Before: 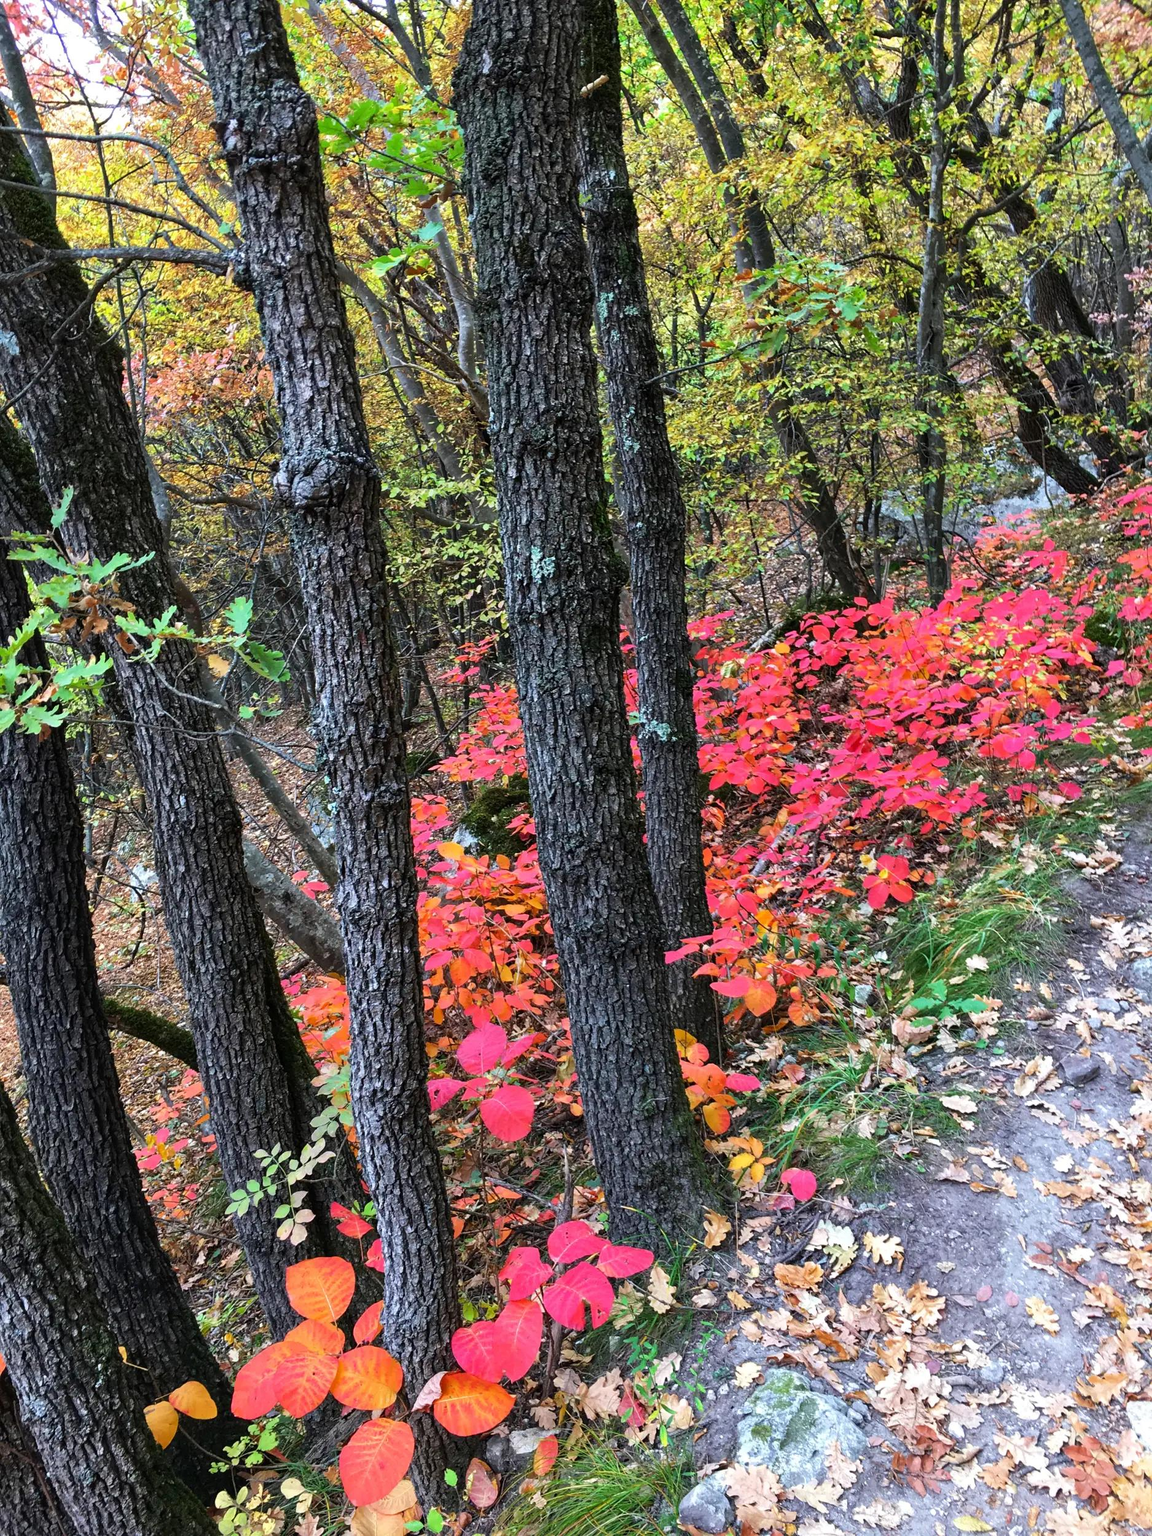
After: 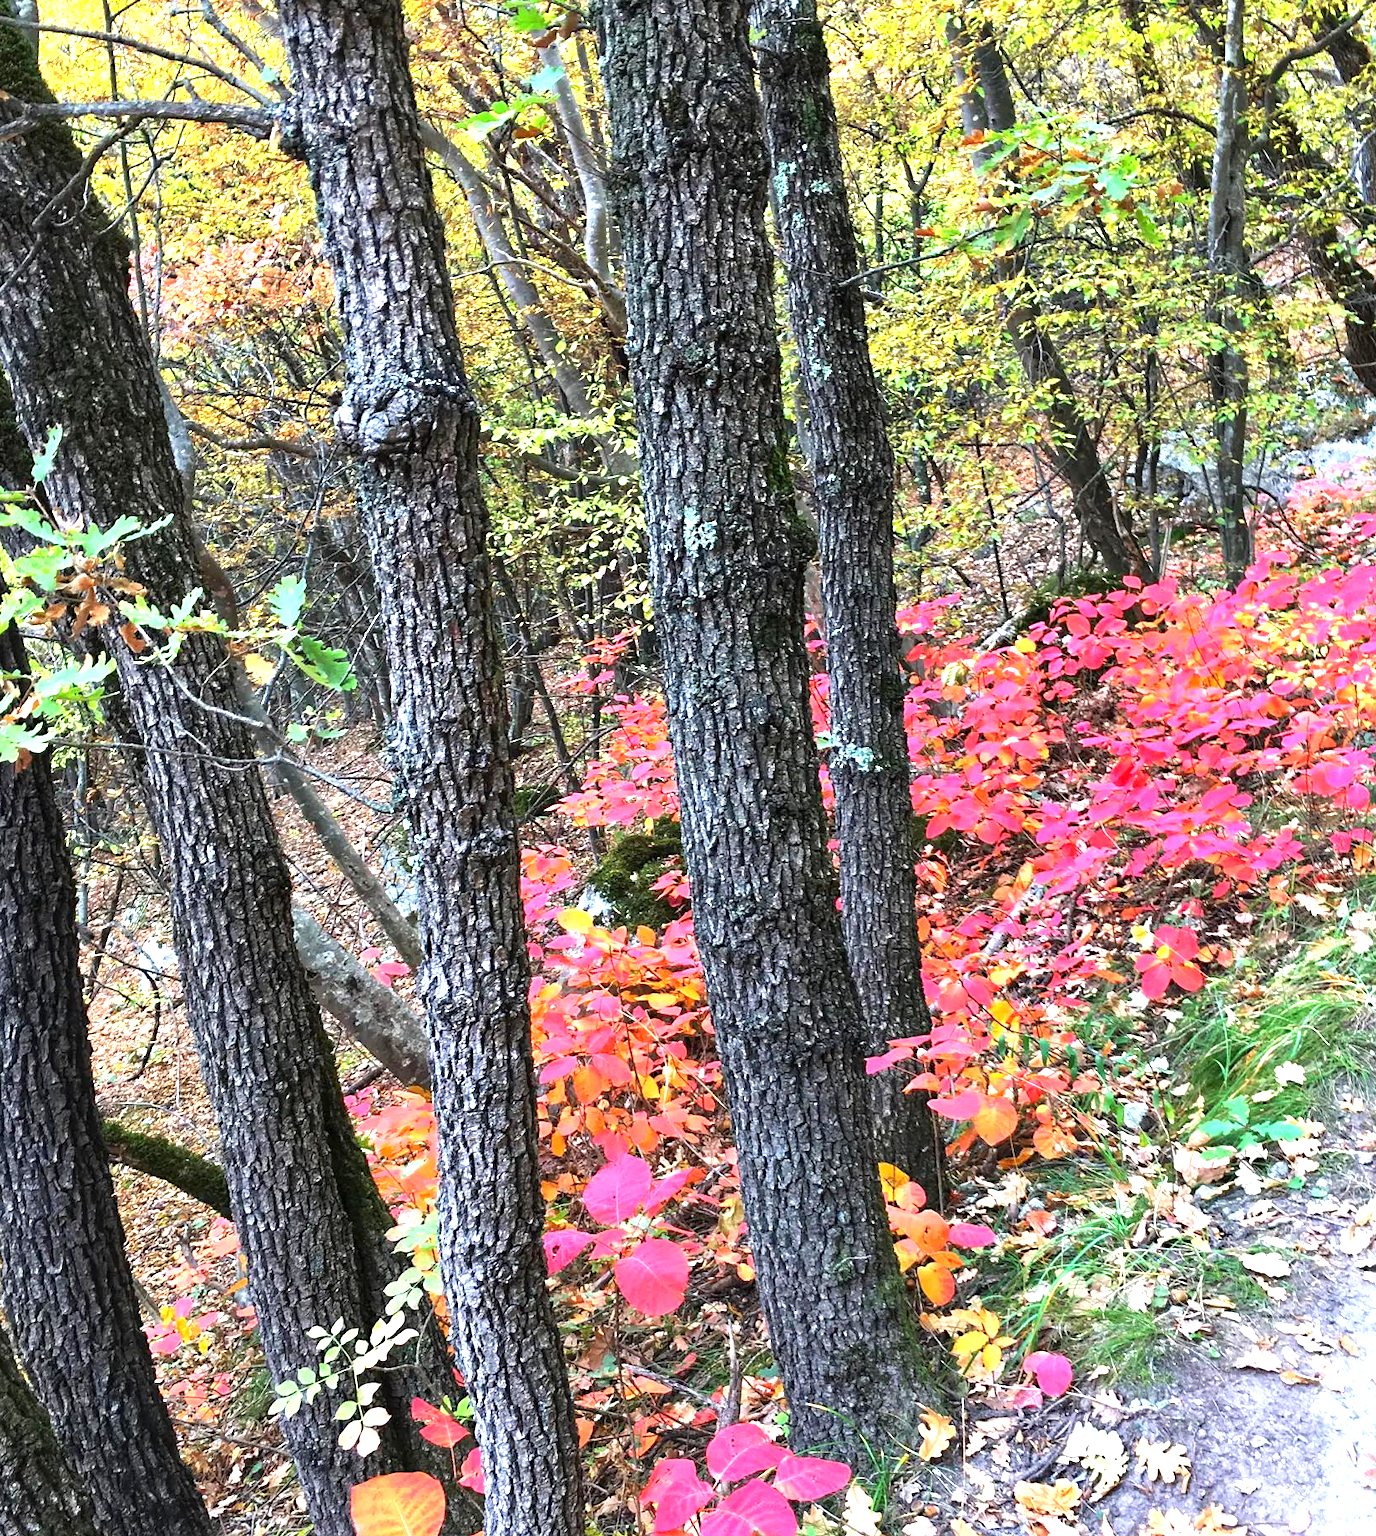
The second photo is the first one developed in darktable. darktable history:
sharpen: radius 5.325, amount 0.312, threshold 26.433
crop and rotate: left 2.425%, top 11.305%, right 9.6%, bottom 15.08%
exposure: black level correction 0, exposure 1.2 EV, compensate highlight preservation false
